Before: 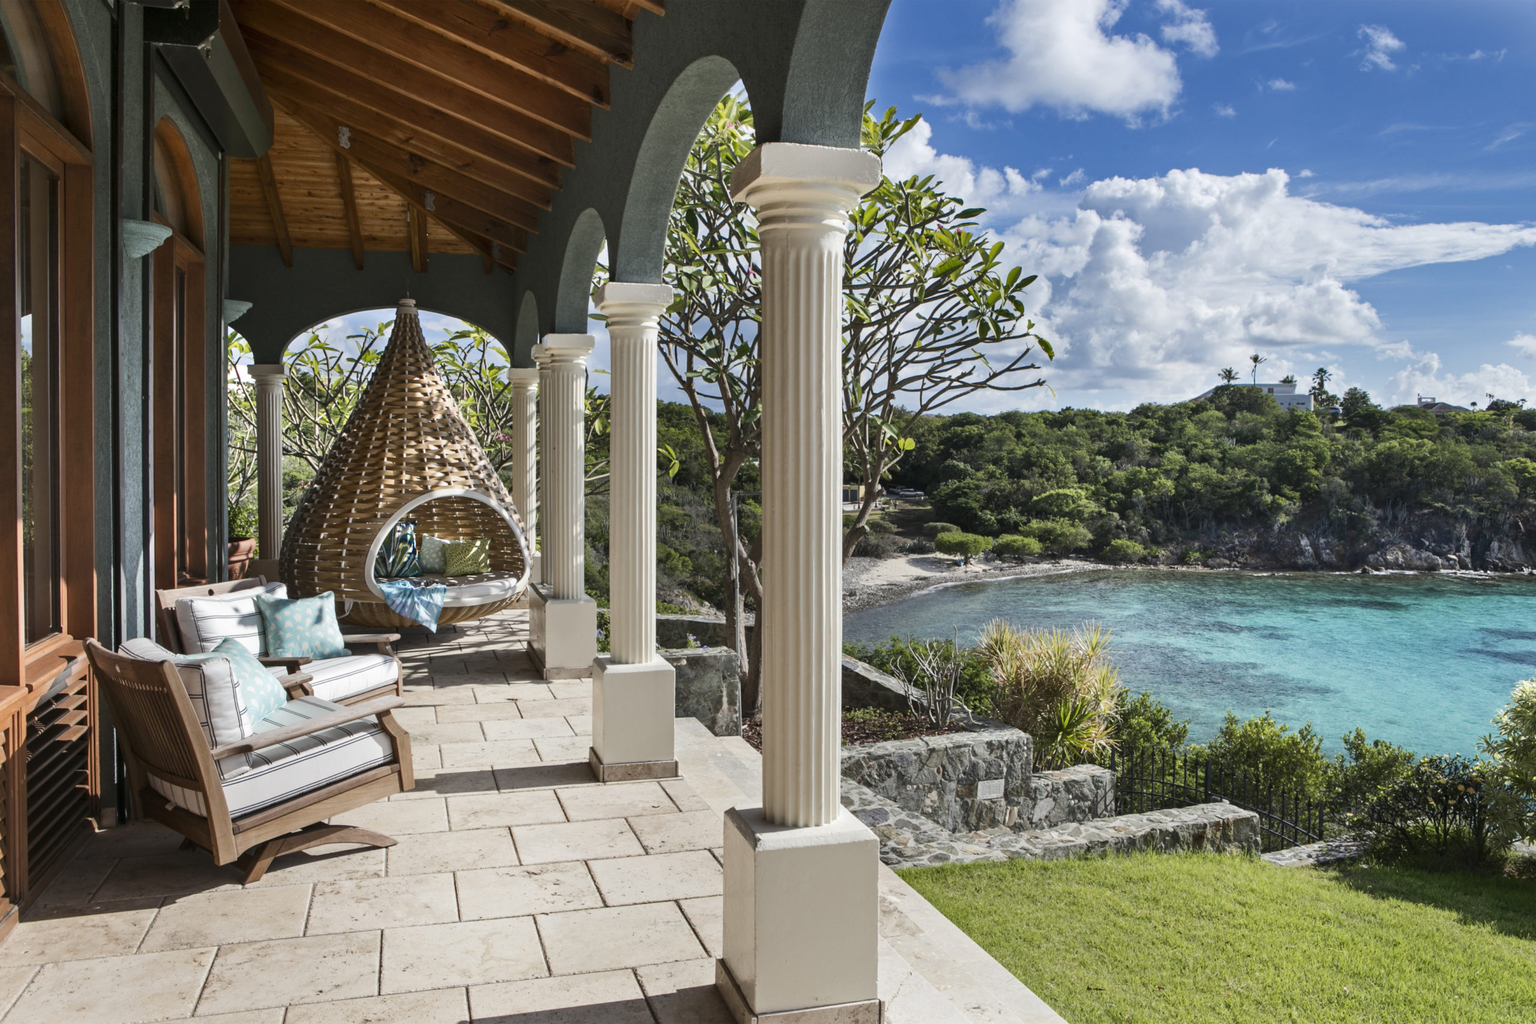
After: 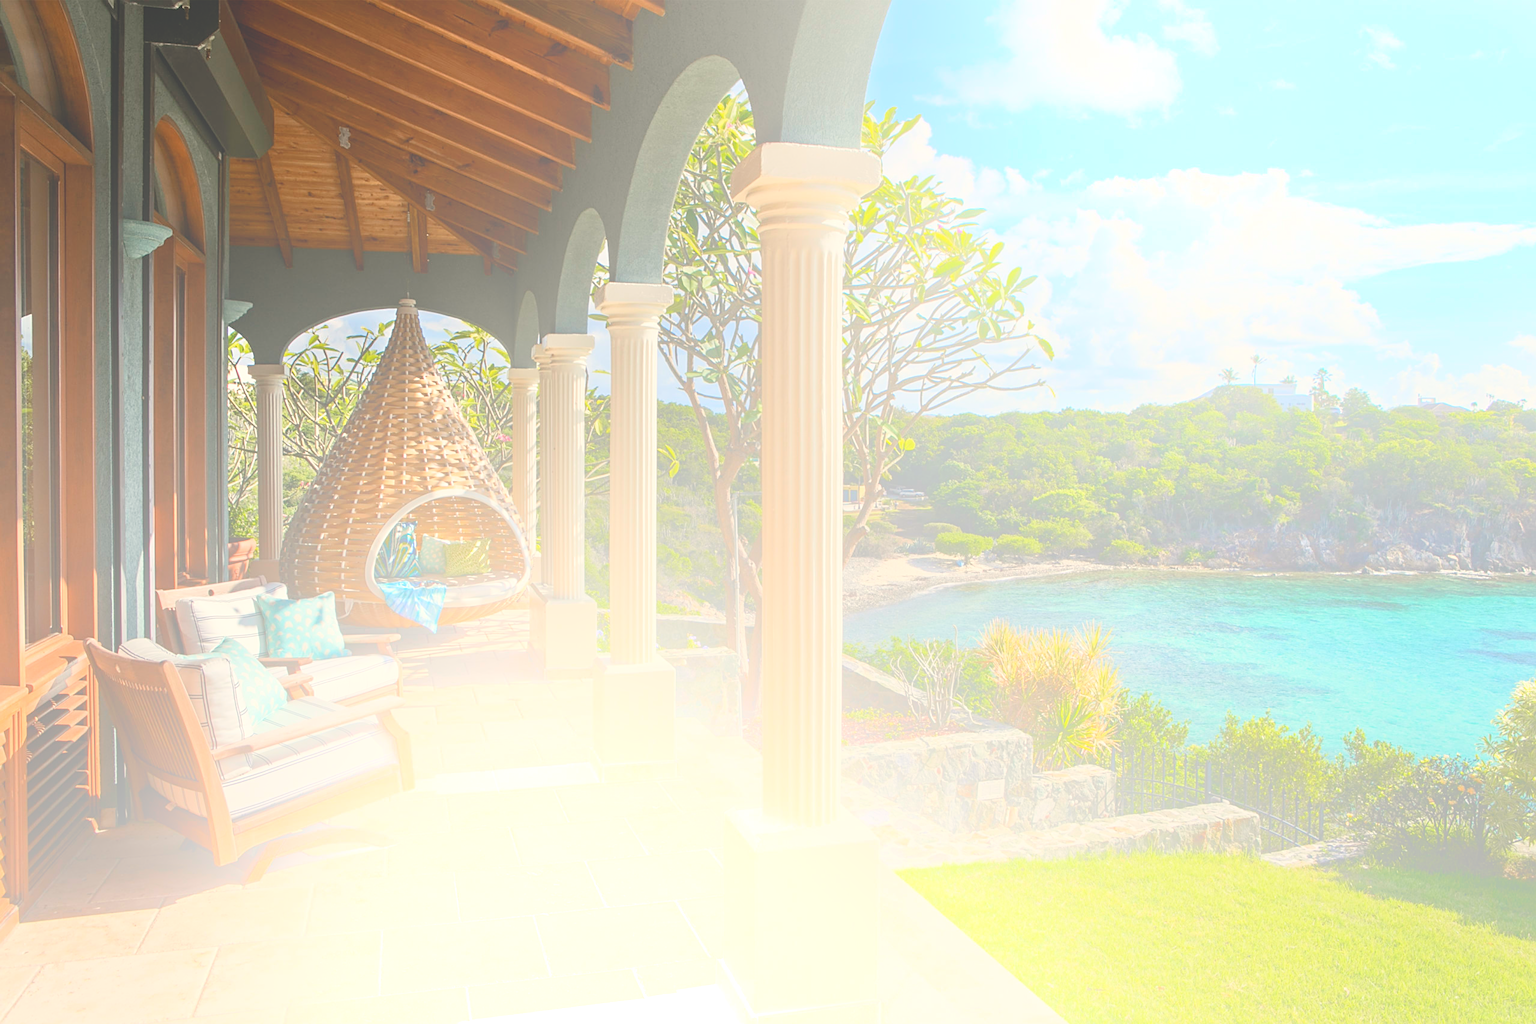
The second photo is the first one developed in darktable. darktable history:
bloom: size 70%, threshold 25%, strength 70%
color calibration: x 0.329, y 0.345, temperature 5633 K
sharpen: on, module defaults
